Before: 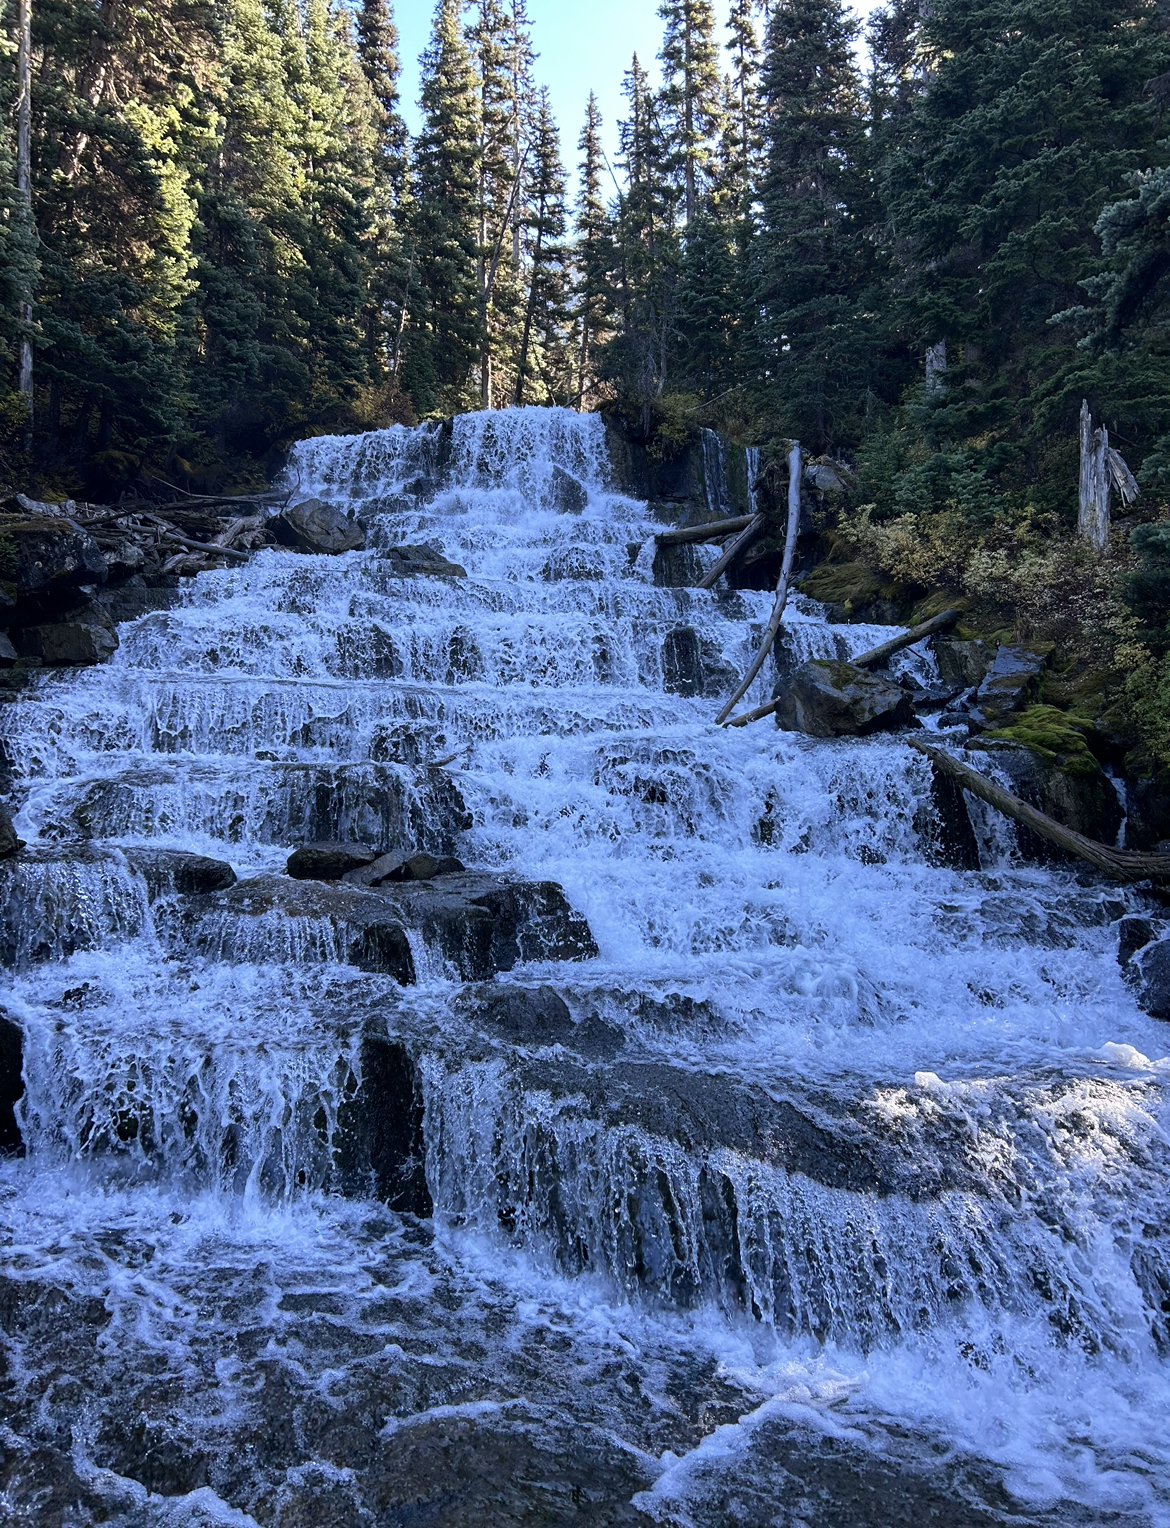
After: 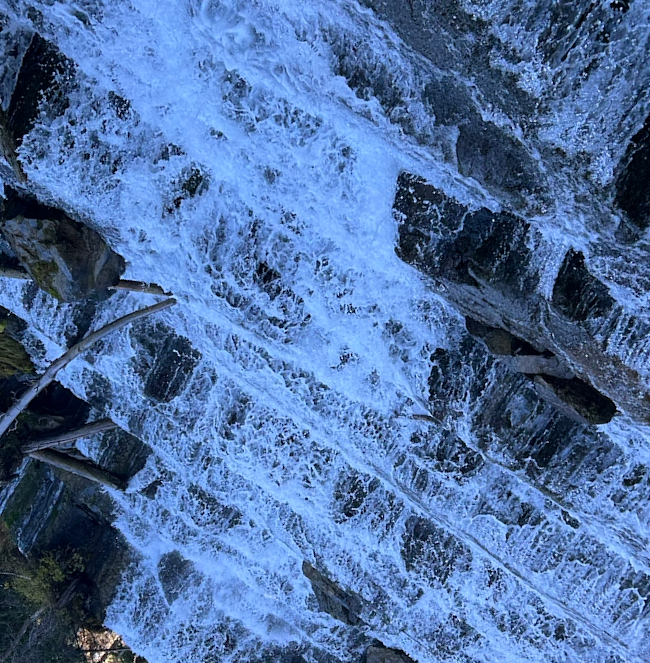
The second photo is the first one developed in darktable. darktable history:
crop and rotate: angle 146.74°, left 9.137%, top 15.563%, right 4.593%, bottom 16.995%
